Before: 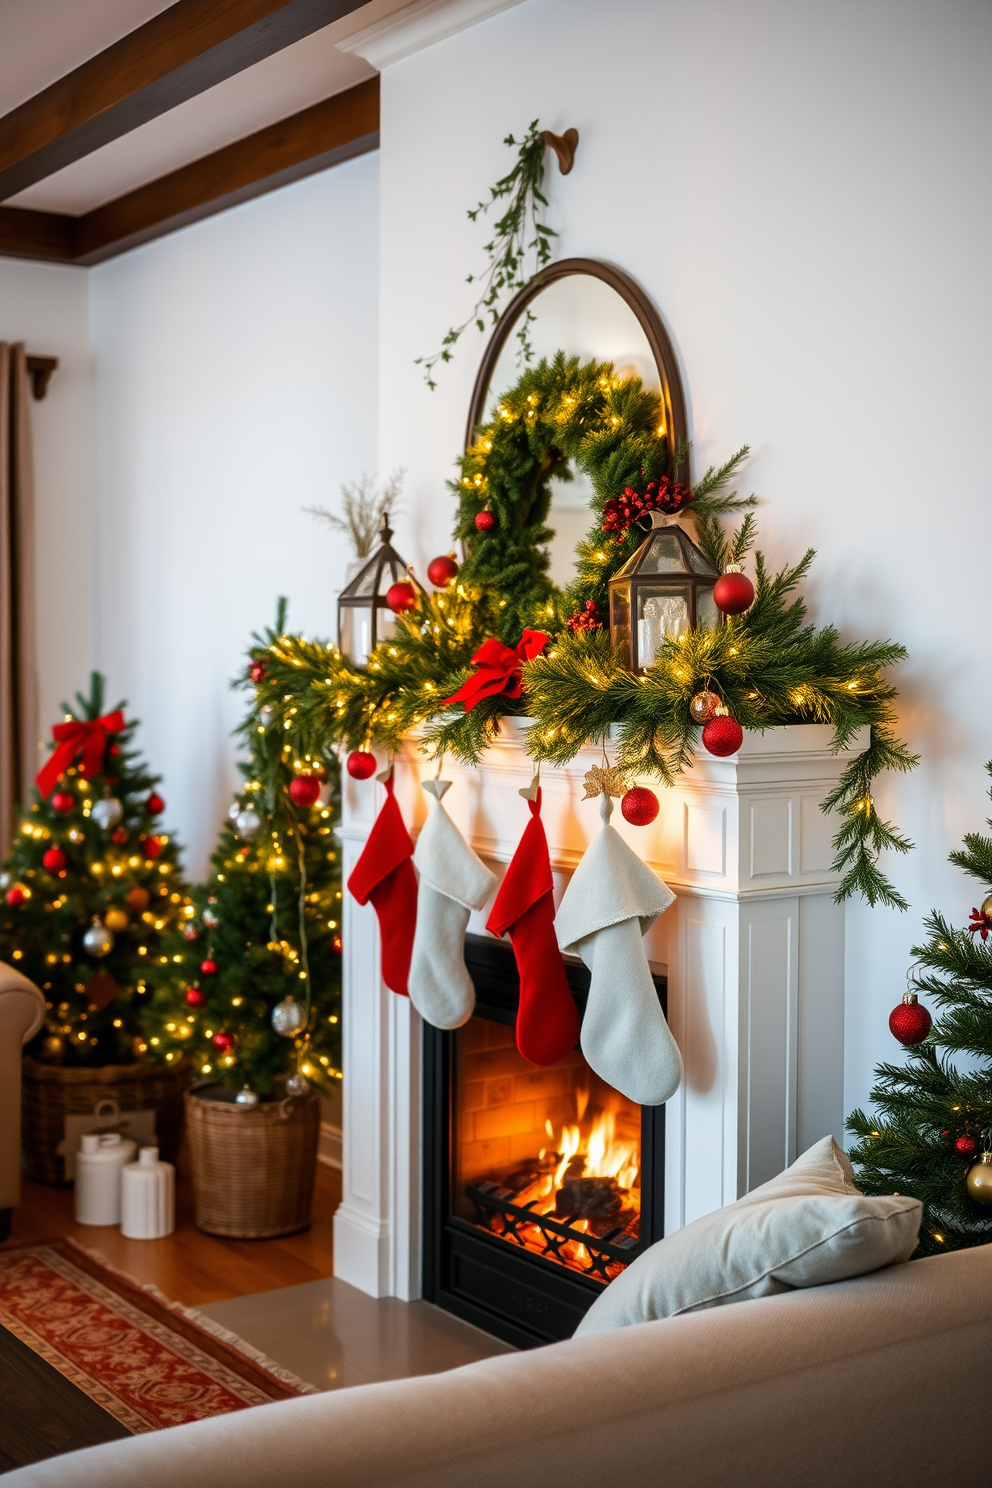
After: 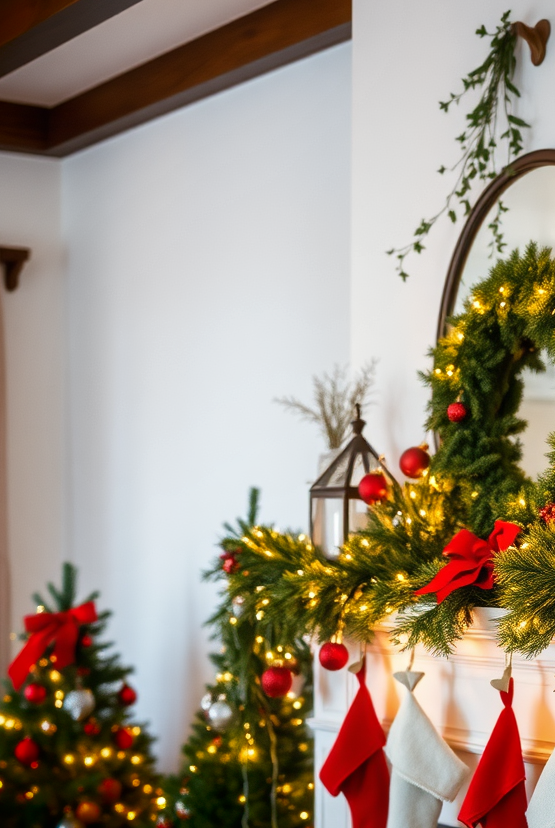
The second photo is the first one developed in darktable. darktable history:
crop and rotate: left 3.019%, top 7.399%, right 41.033%, bottom 36.896%
shadows and highlights: shadows -88.06, highlights -35.25, soften with gaussian
